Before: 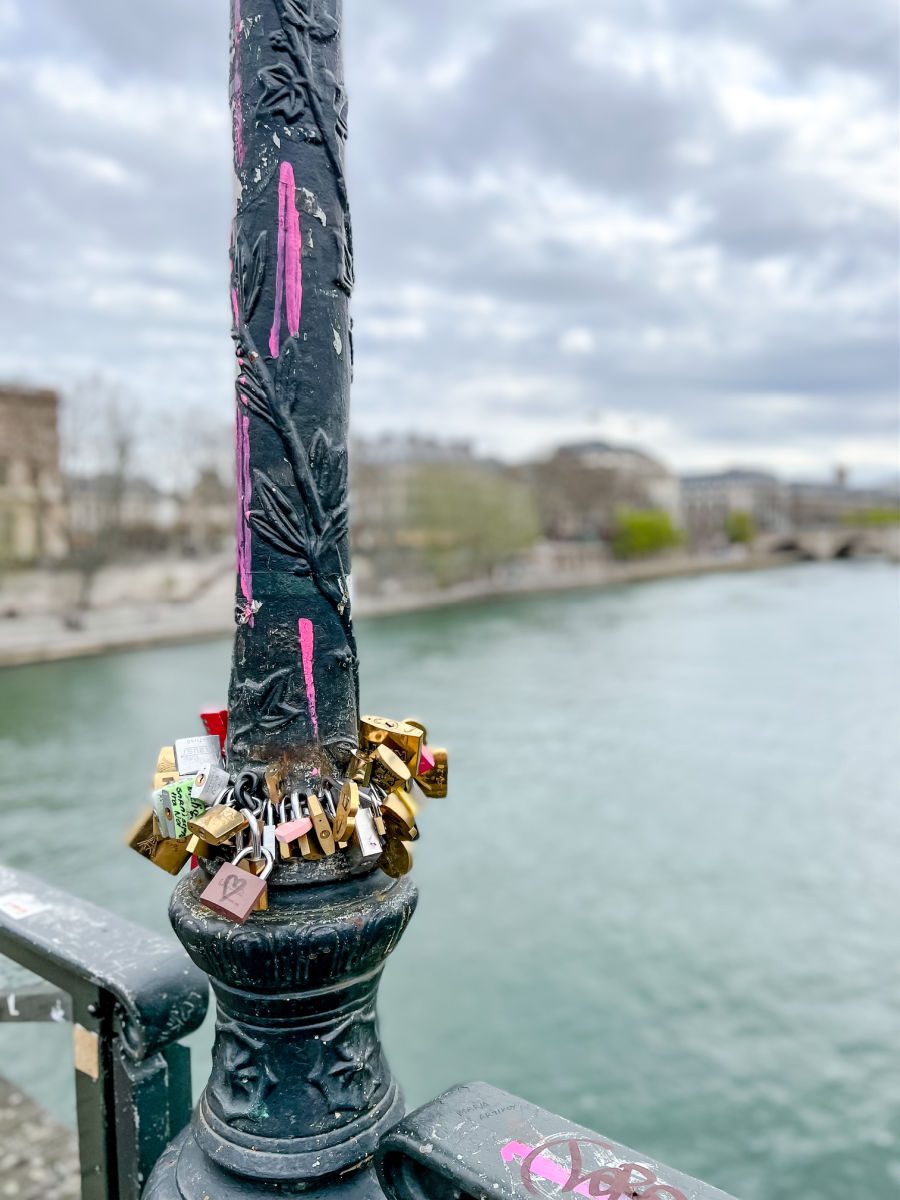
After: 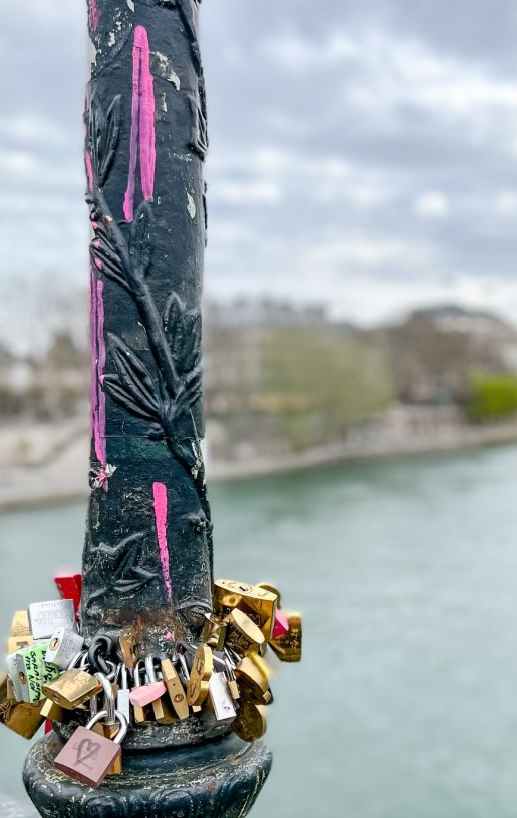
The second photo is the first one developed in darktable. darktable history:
crop: left 16.25%, top 11.37%, right 26.268%, bottom 20.414%
